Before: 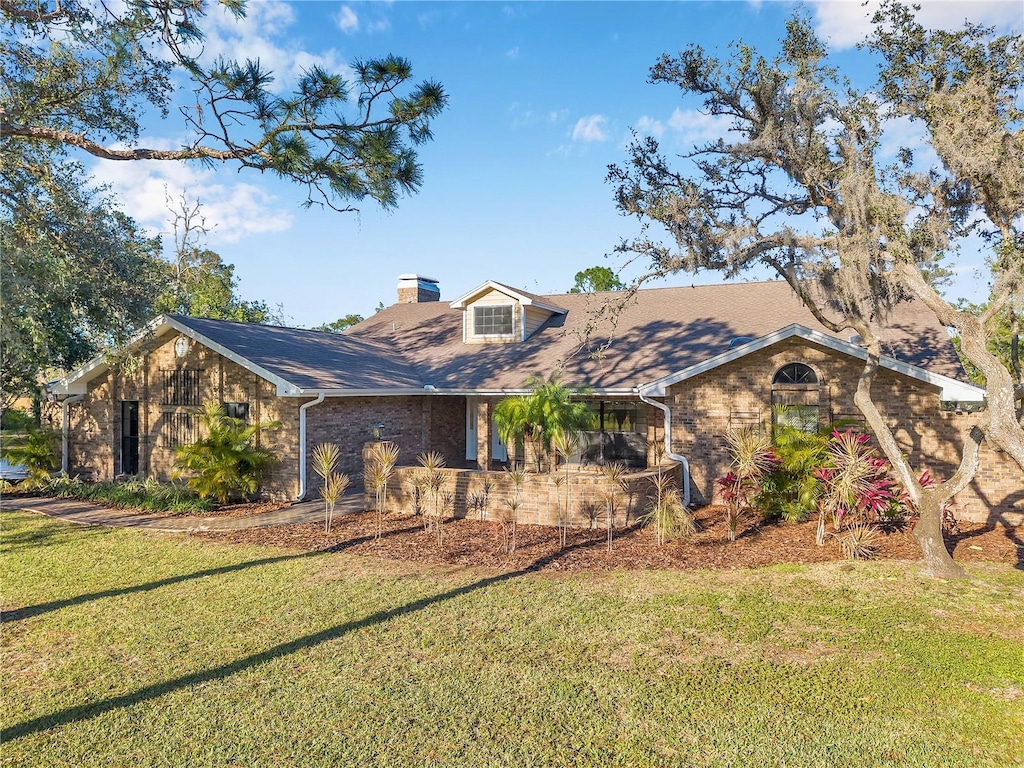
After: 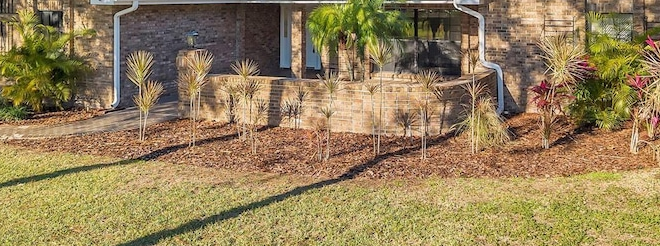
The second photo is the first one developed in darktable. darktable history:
crop: left 18.196%, top 51.042%, right 17.323%, bottom 16.802%
